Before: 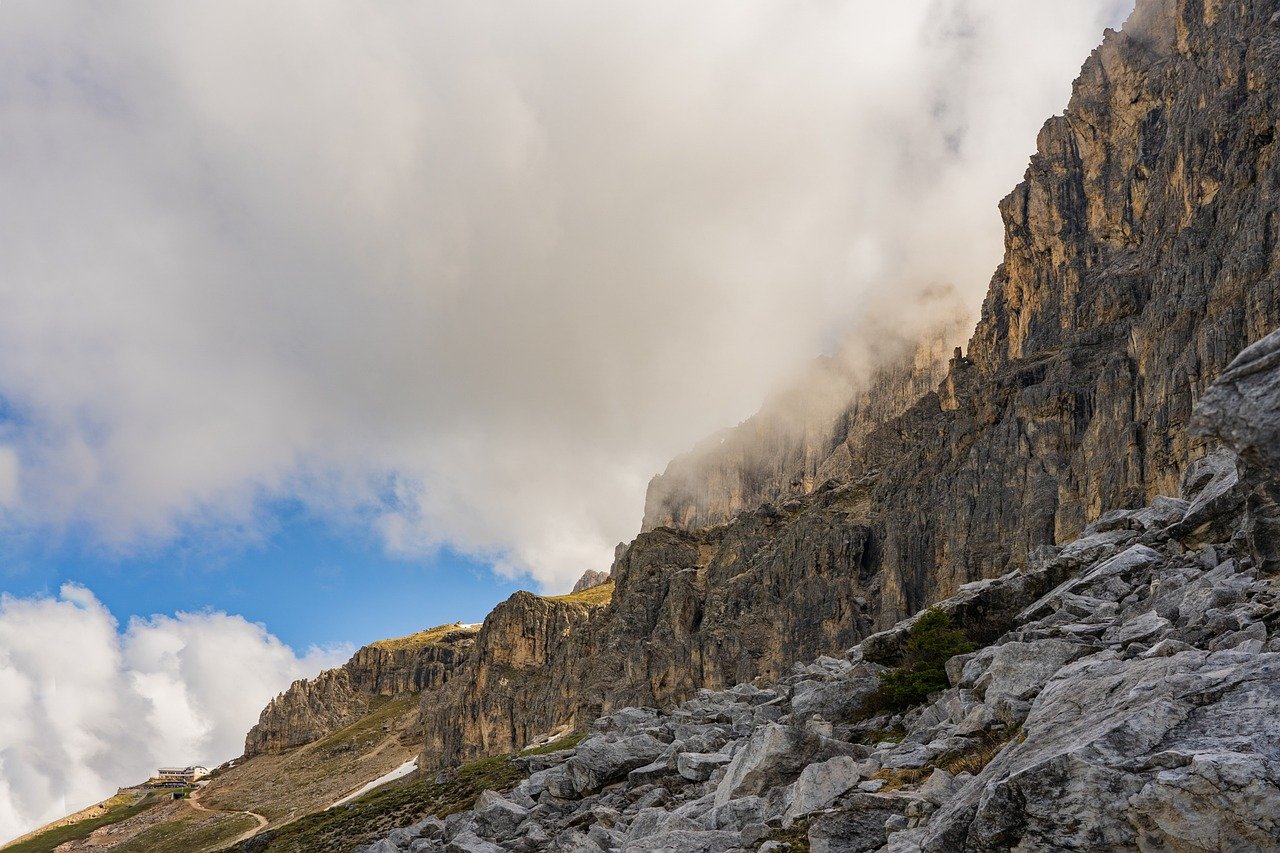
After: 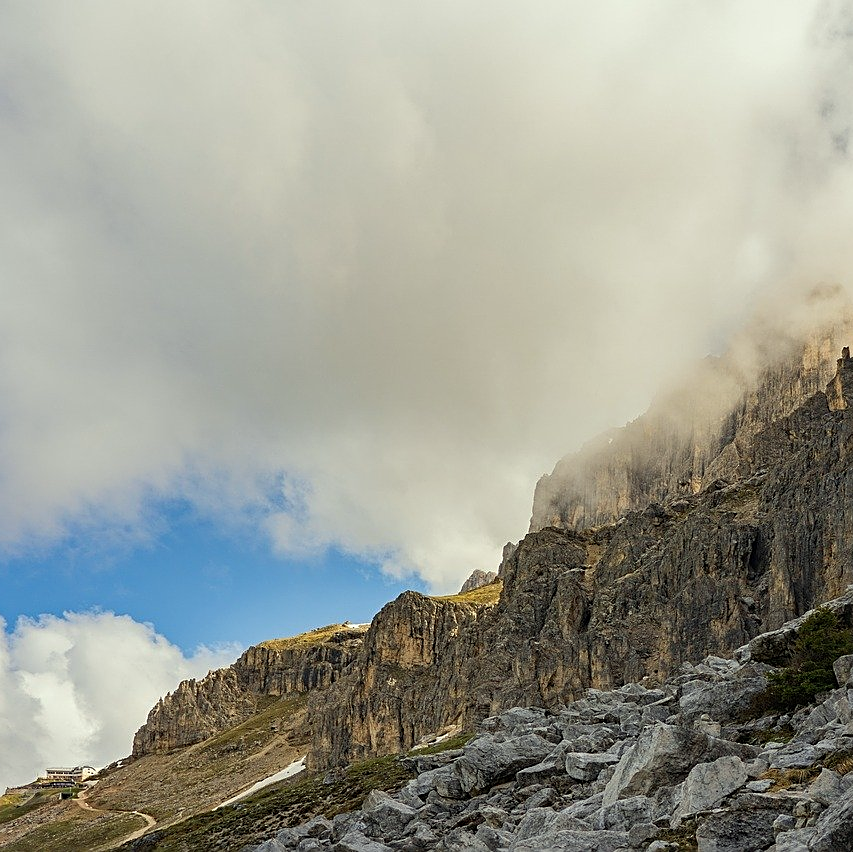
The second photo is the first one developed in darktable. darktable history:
sharpen: on, module defaults
crop and rotate: left 8.786%, right 24.548%
tone equalizer: on, module defaults
color correction: highlights a* -4.73, highlights b* 5.06, saturation 0.97
